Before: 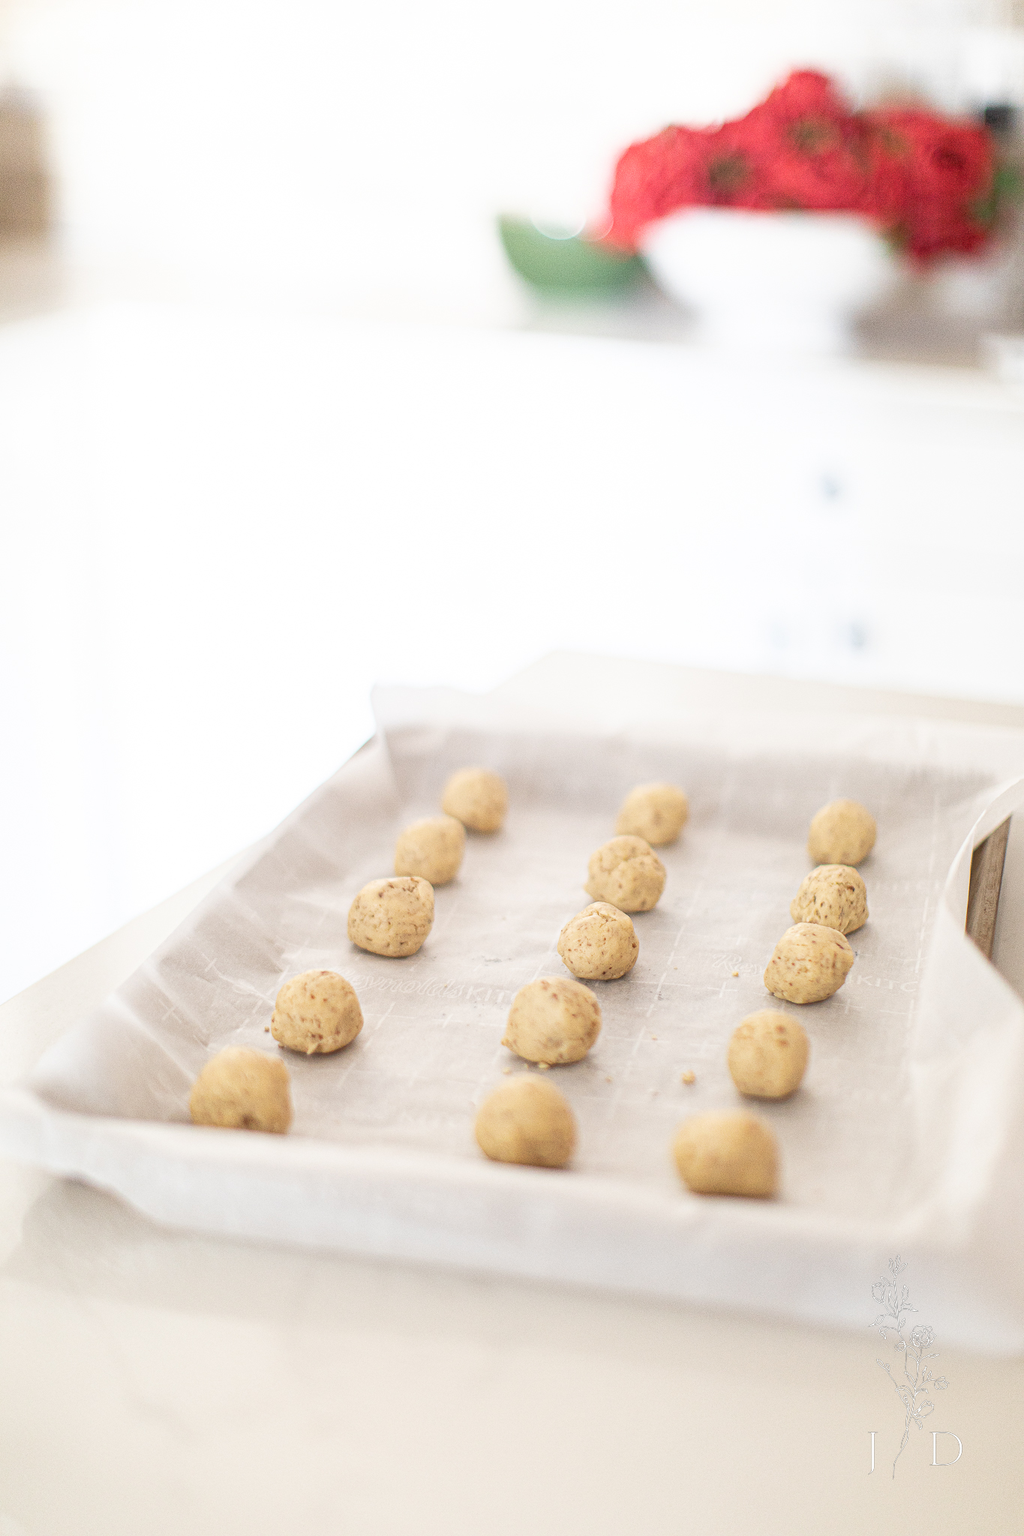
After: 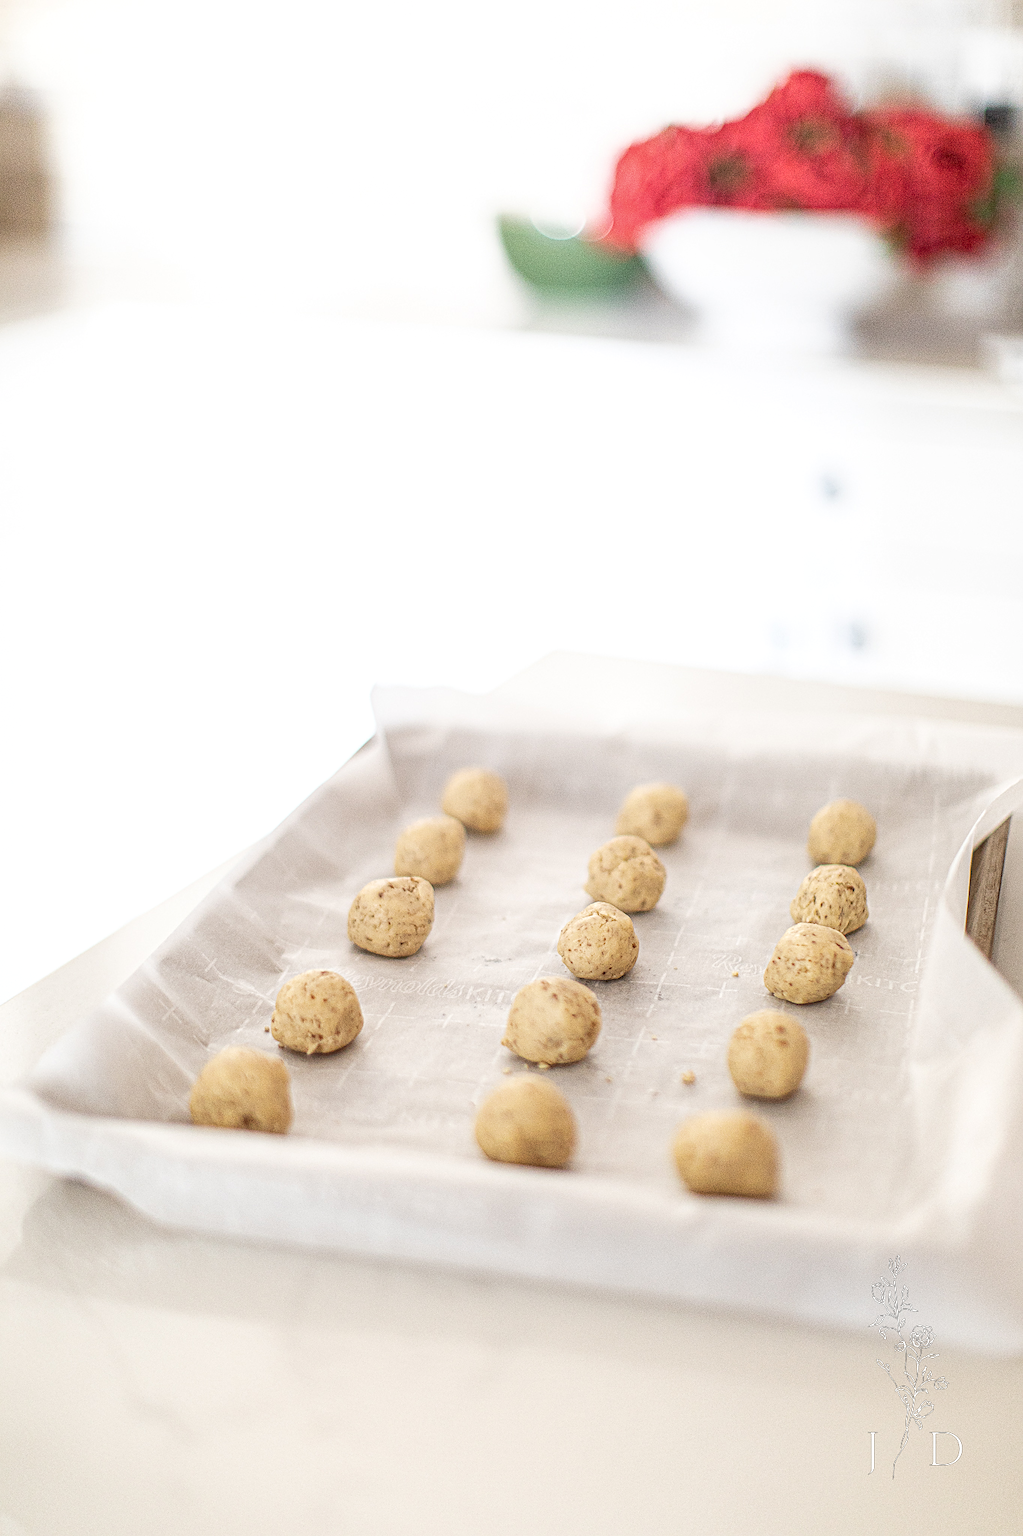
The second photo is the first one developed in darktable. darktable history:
levels: levels [0, 0.498, 1]
sharpen: on, module defaults
local contrast: highlights 2%, shadows 3%, detail 134%
